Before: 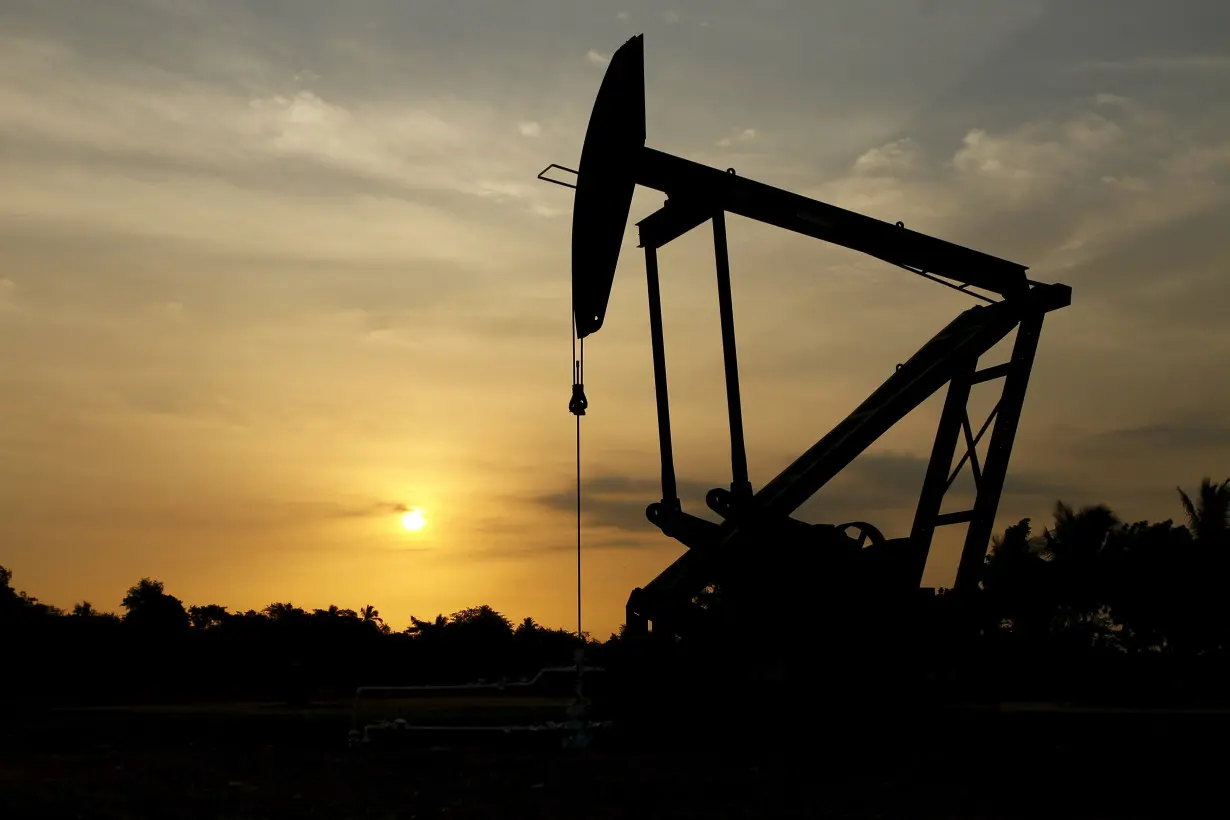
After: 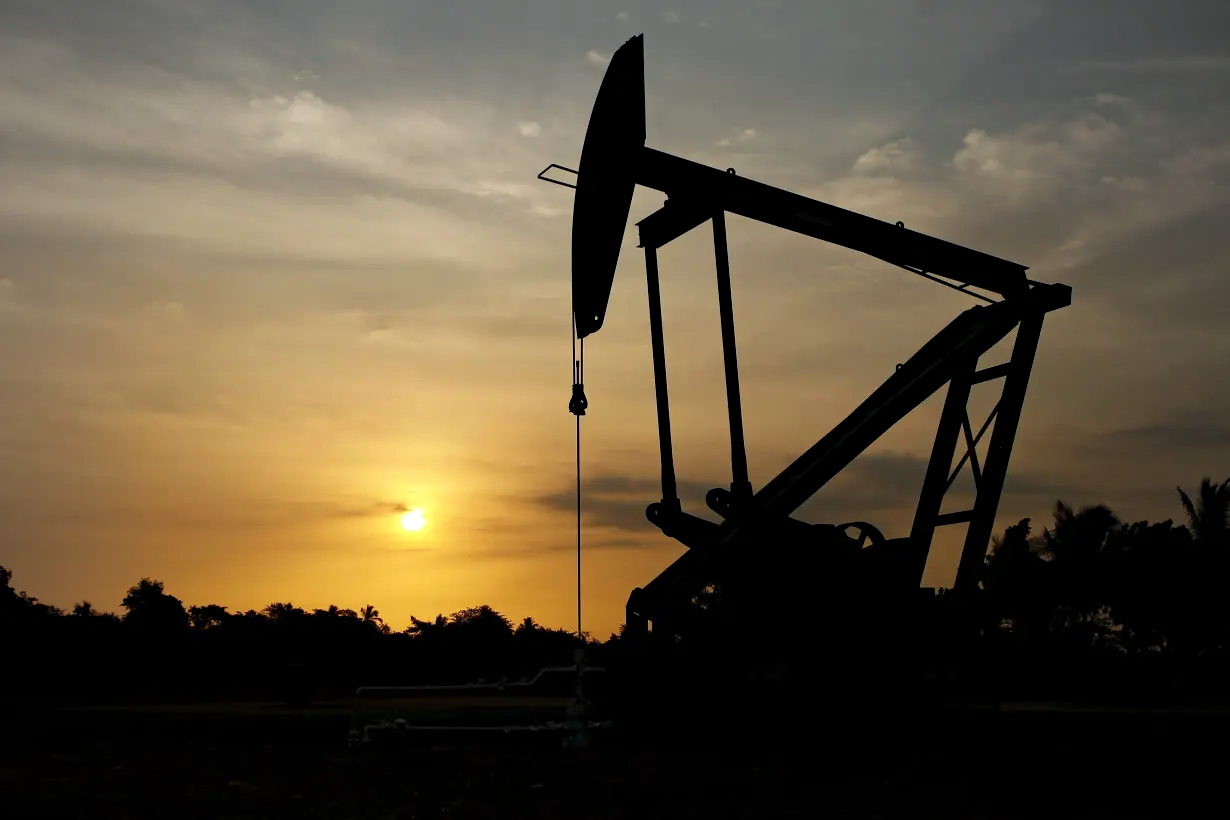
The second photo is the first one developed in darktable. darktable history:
haze removal: compatibility mode true, adaptive false
vignetting: fall-off start 73.44%, brightness -0.292, center (-0.031, -0.045), unbound false
